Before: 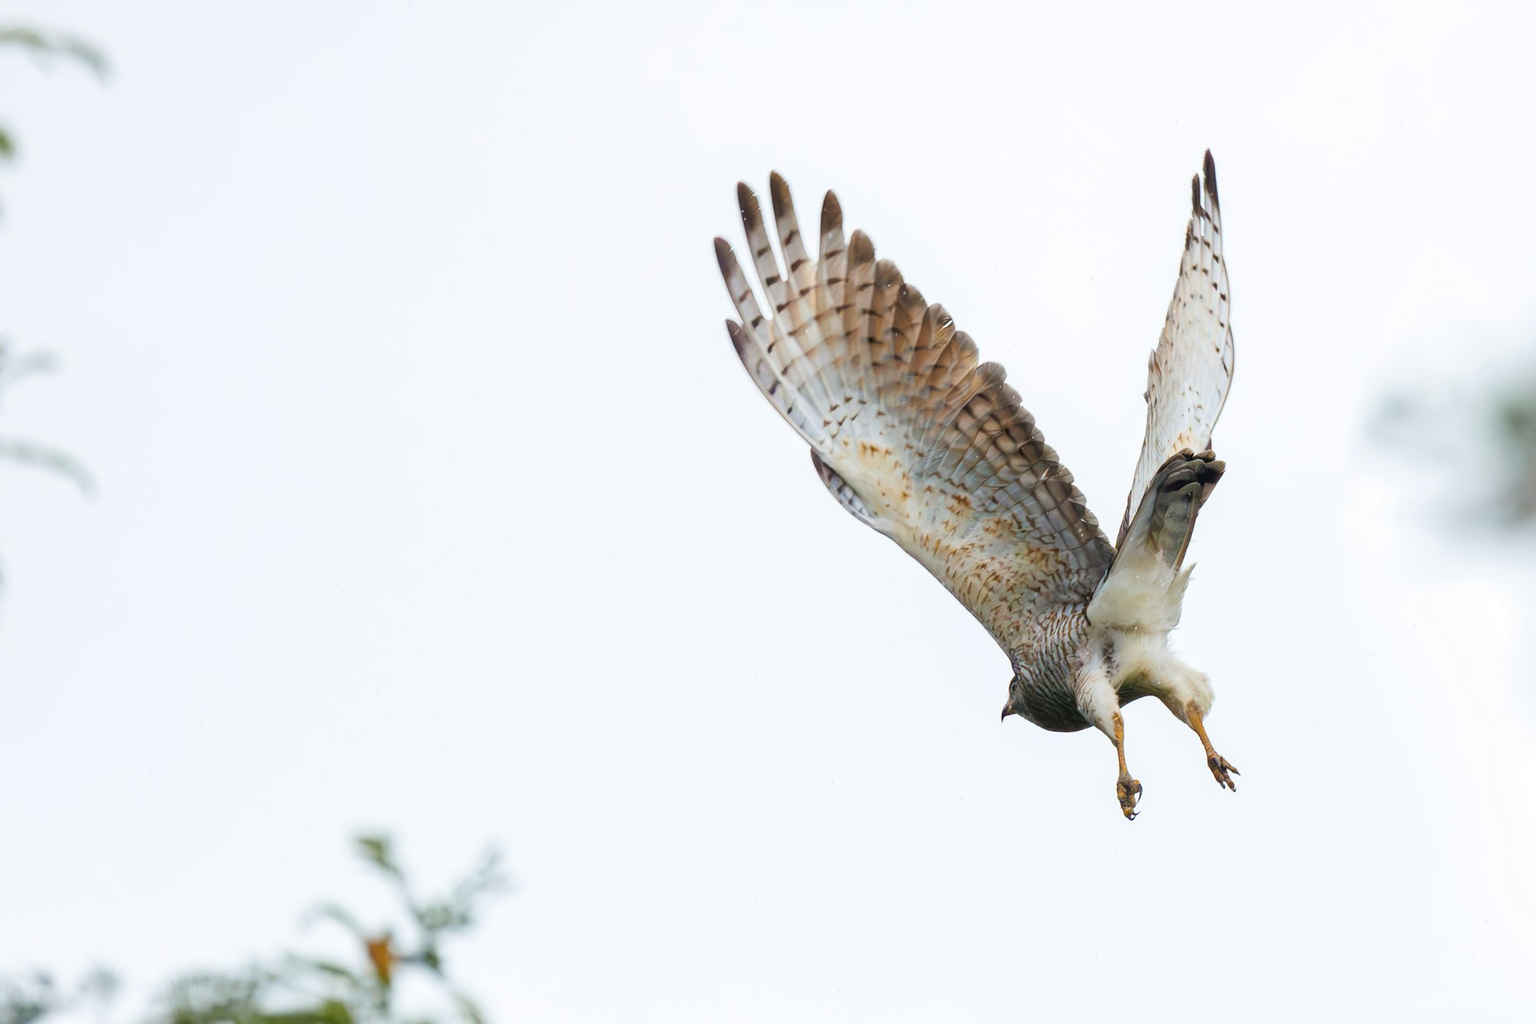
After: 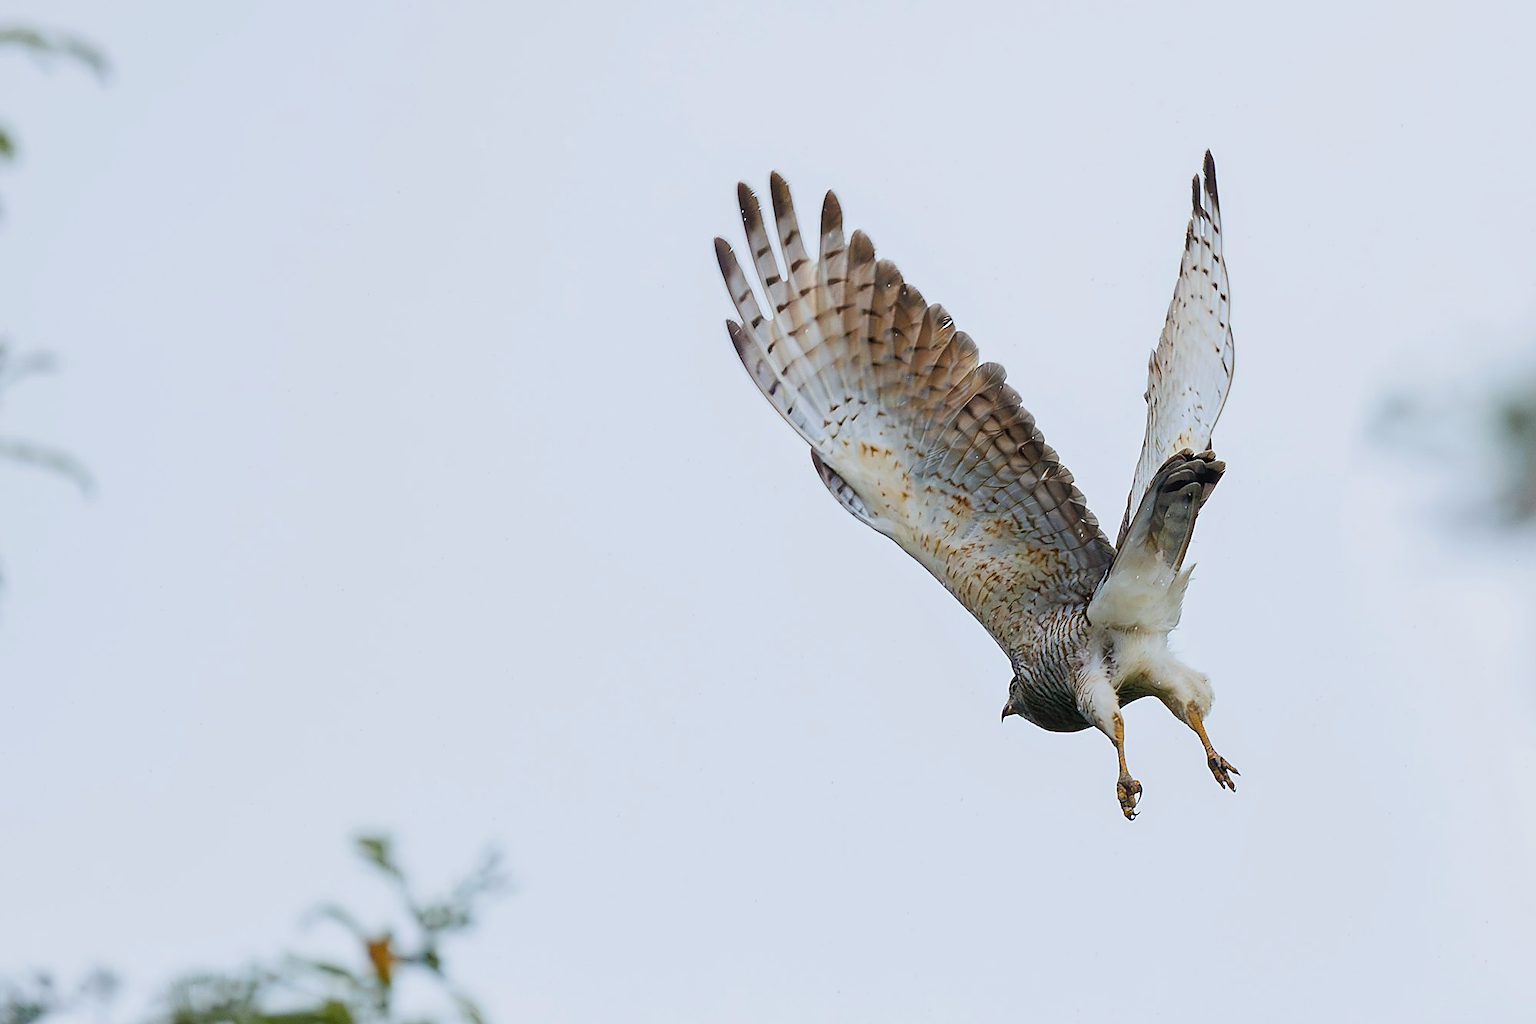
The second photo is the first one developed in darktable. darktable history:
exposure: exposure -0.492 EV, compensate highlight preservation false
tone equalizer: on, module defaults
white balance: red 0.976, blue 1.04
contrast brightness saturation: contrast 0.1, brightness 0.03, saturation 0.09
sharpen: radius 1.4, amount 1.25, threshold 0.7
